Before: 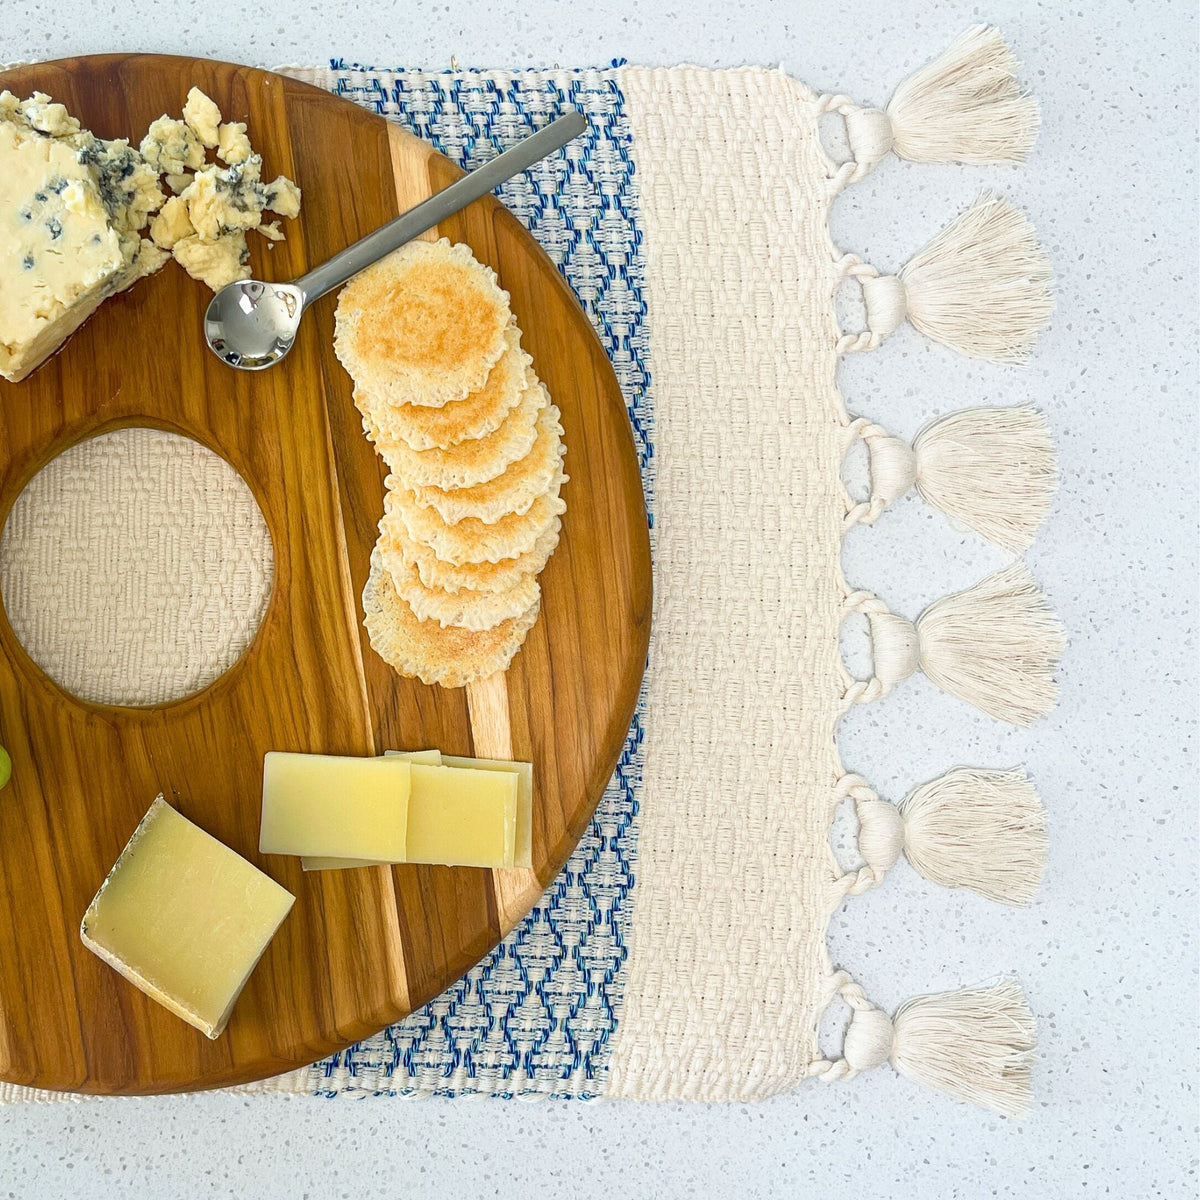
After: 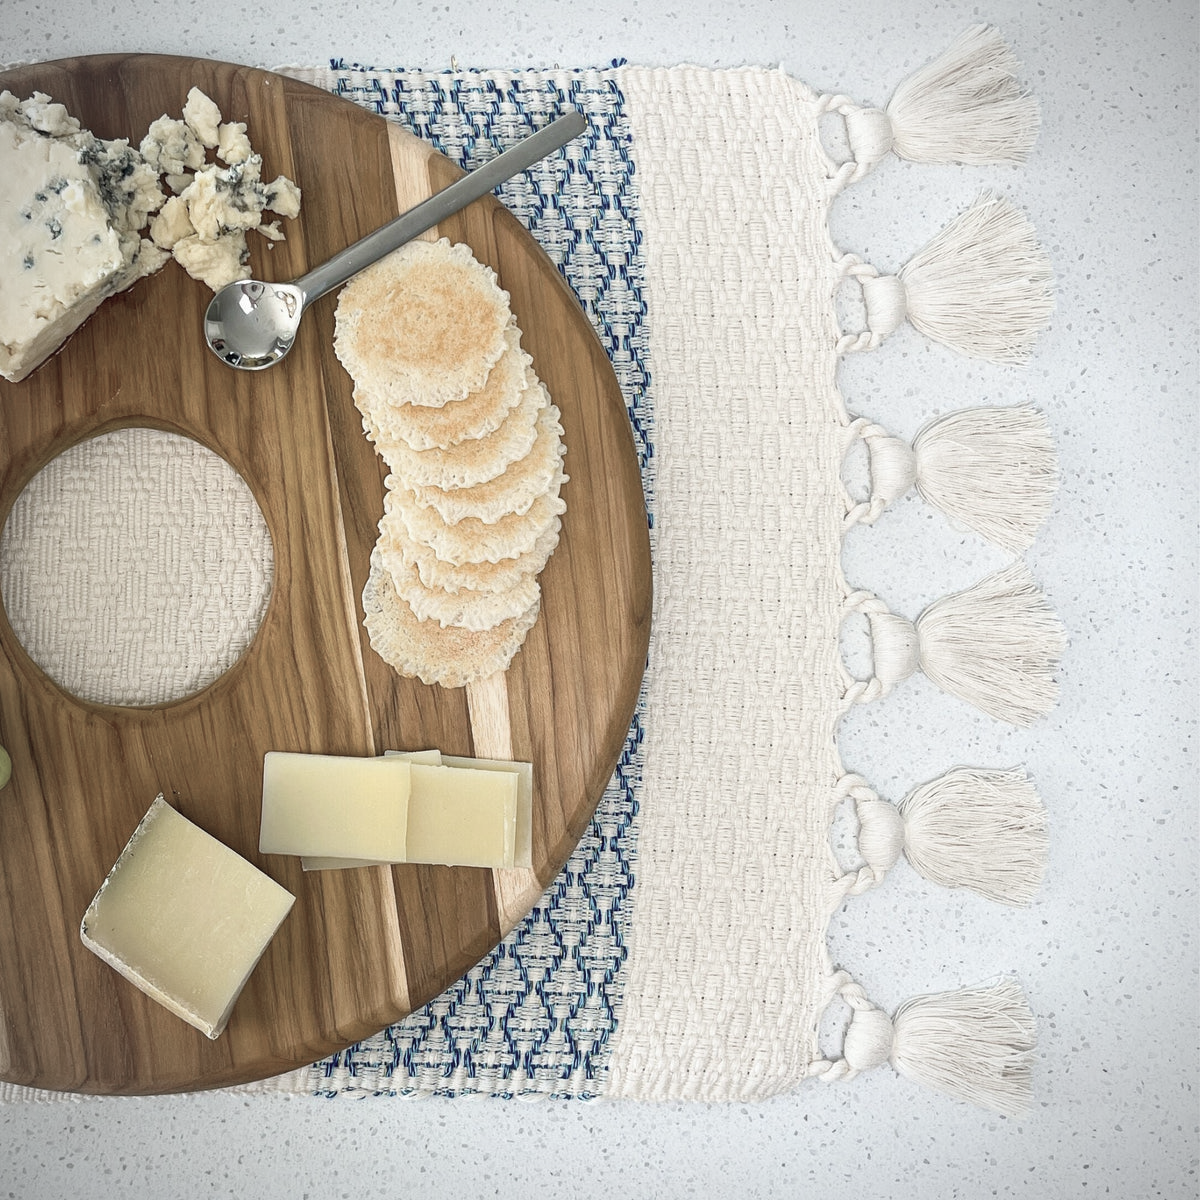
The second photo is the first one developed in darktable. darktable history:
vignetting: fall-off start 91.12%, unbound false
color zones: curves: ch0 [(0, 0.559) (0.153, 0.551) (0.229, 0.5) (0.429, 0.5) (0.571, 0.5) (0.714, 0.5) (0.857, 0.5) (1, 0.559)]; ch1 [(0, 0.417) (0.112, 0.336) (0.213, 0.26) (0.429, 0.34) (0.571, 0.35) (0.683, 0.331) (0.857, 0.344) (1, 0.417)], mix 18.01%
